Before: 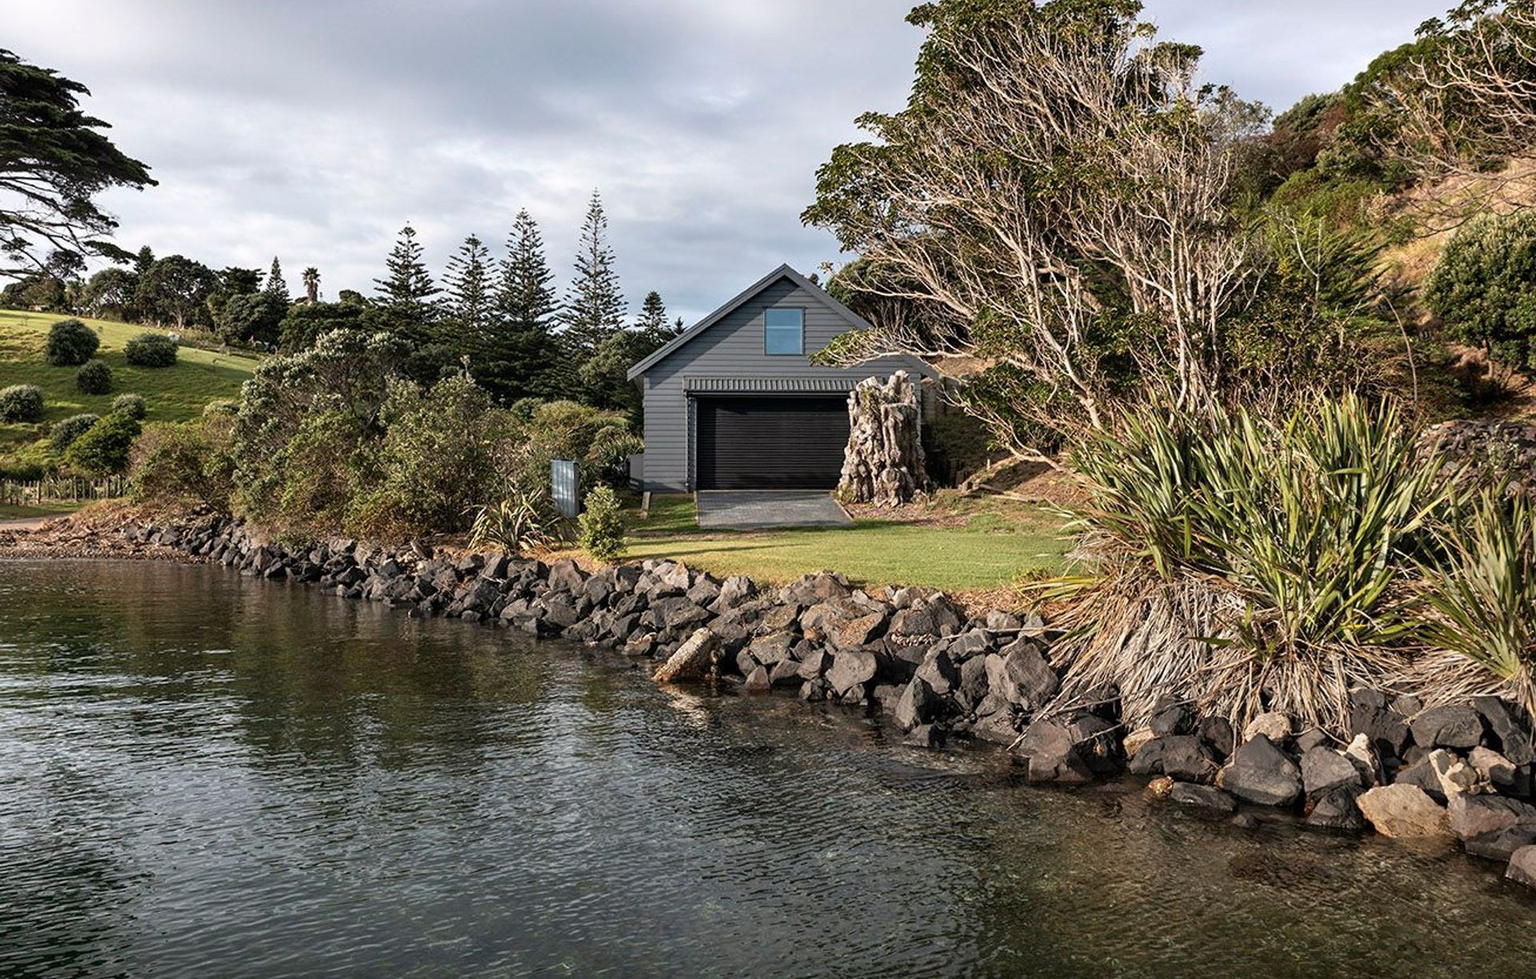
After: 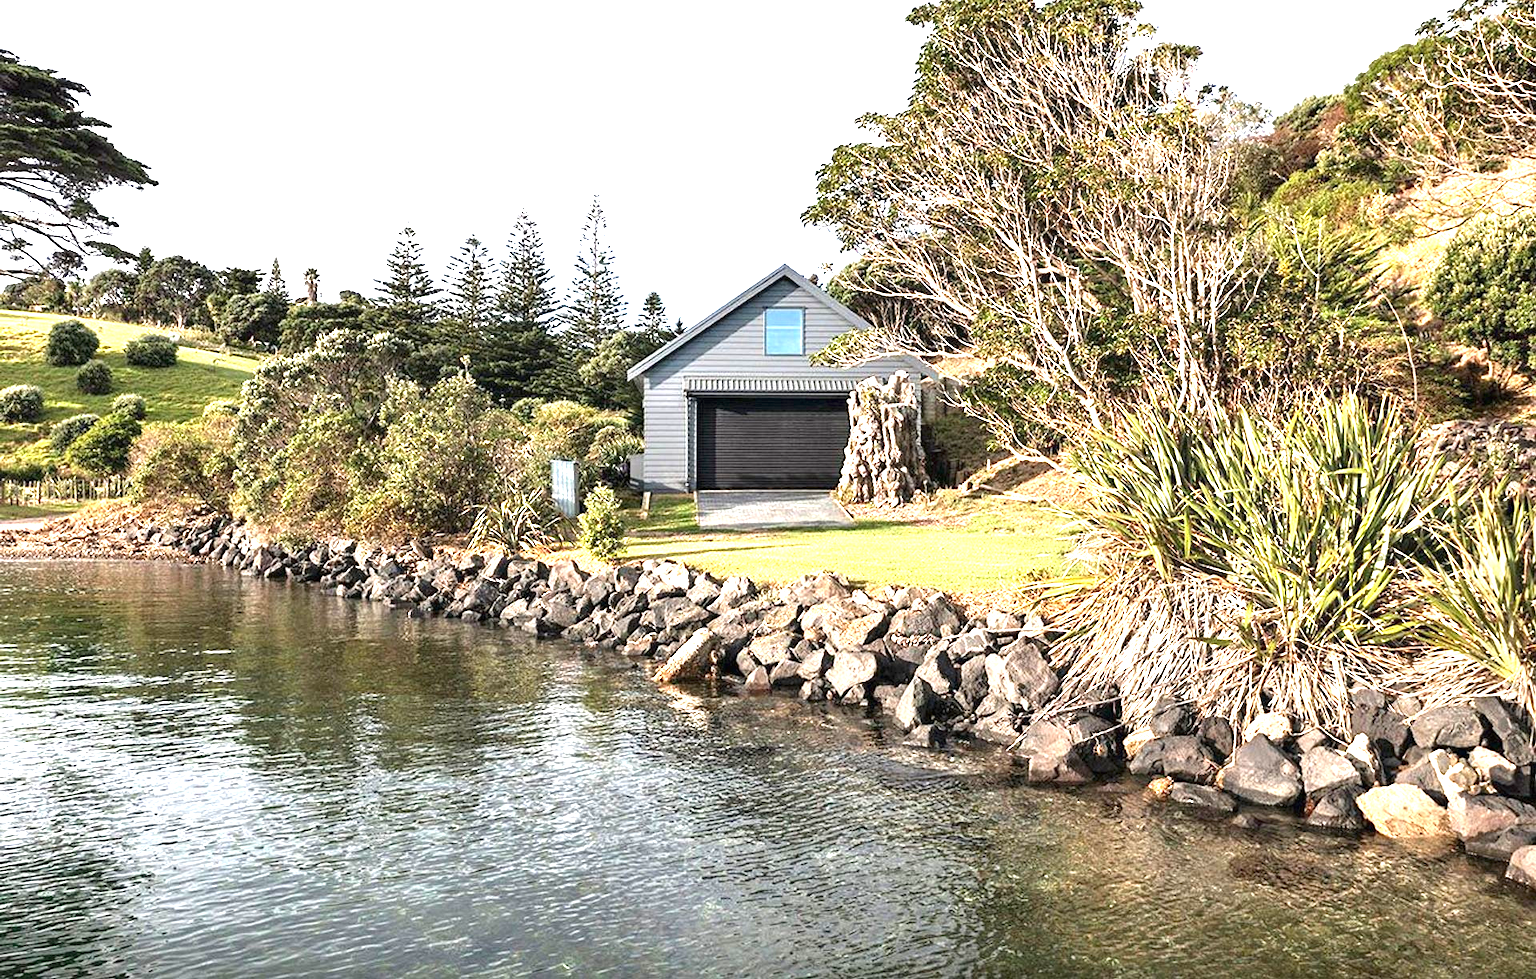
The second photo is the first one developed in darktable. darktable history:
exposure: black level correction 0, exposure 1.872 EV, compensate highlight preservation false
